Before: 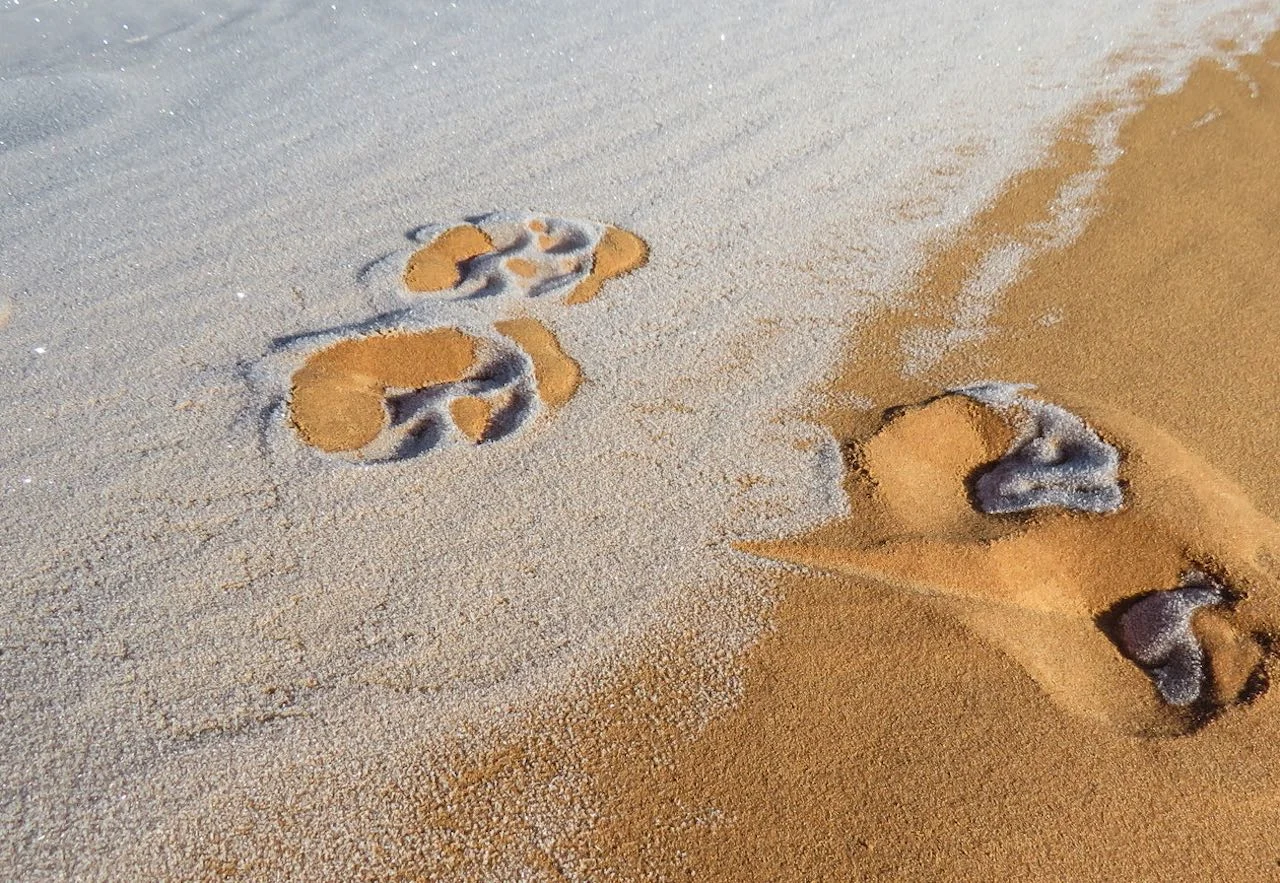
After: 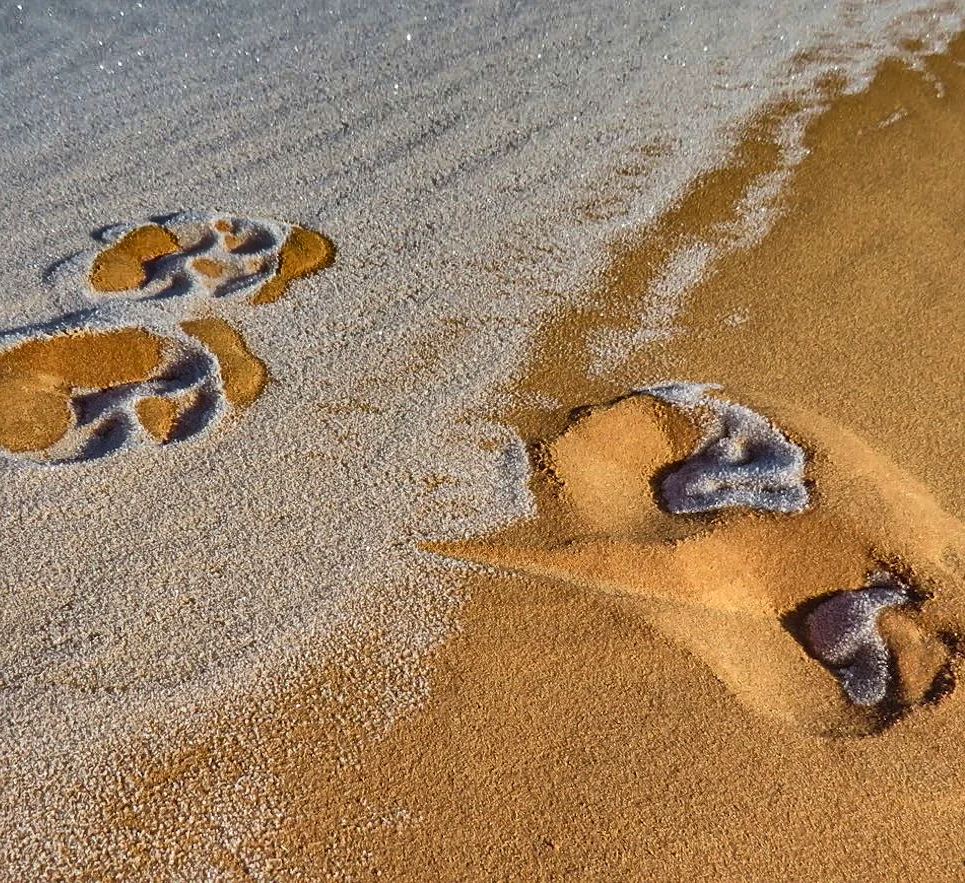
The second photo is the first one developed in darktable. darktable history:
sharpen: amount 0.2
contrast brightness saturation: contrast 0.1, brightness 0.03, saturation 0.09
shadows and highlights: shadows 20.91, highlights -82.73, soften with gaussian
velvia: strength 10%
tone equalizer: on, module defaults
crop and rotate: left 24.6%
